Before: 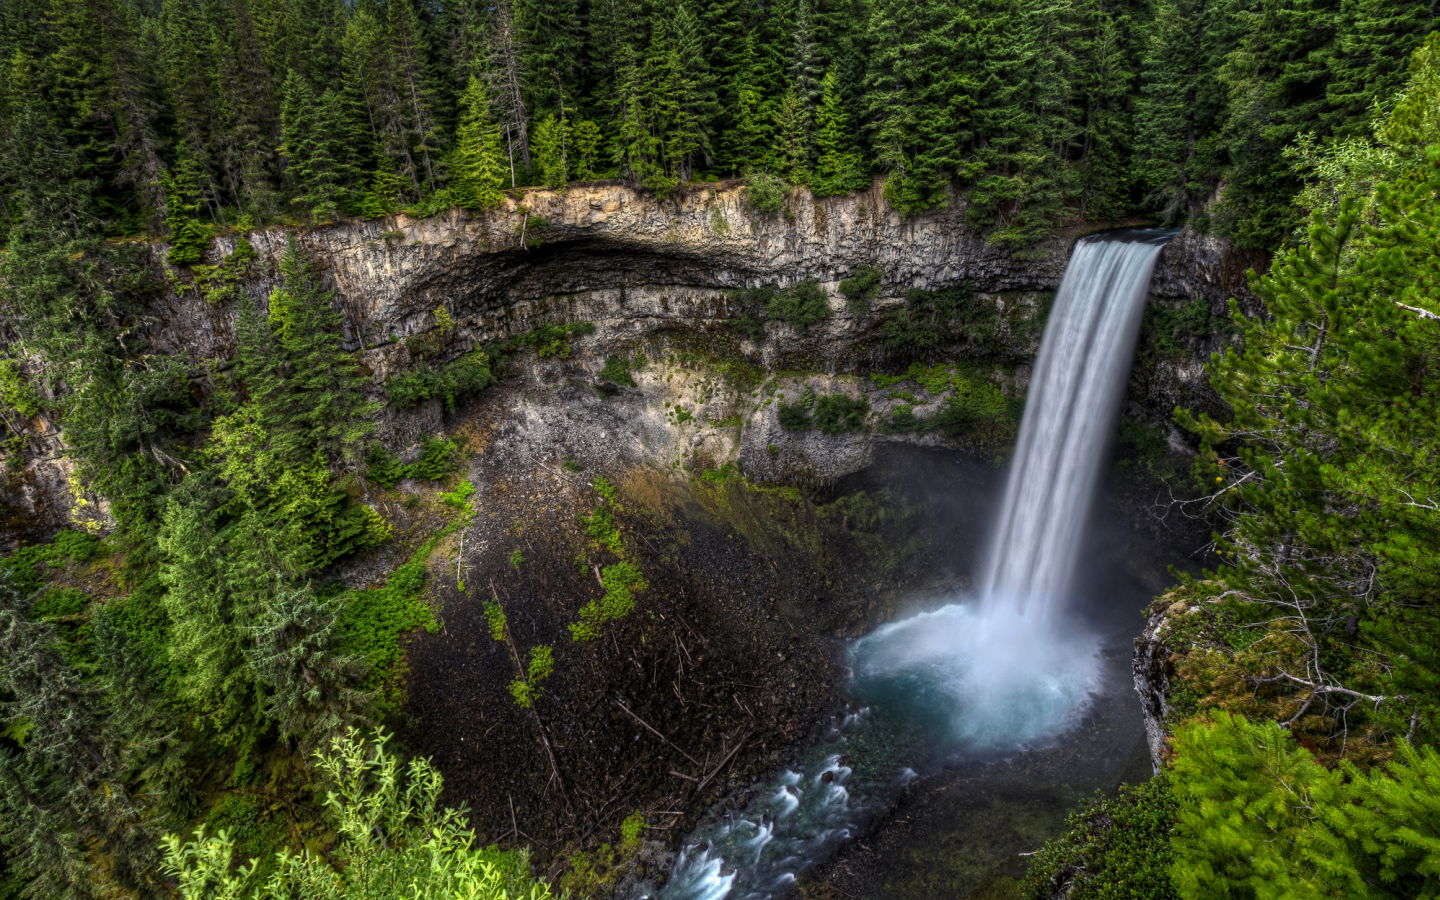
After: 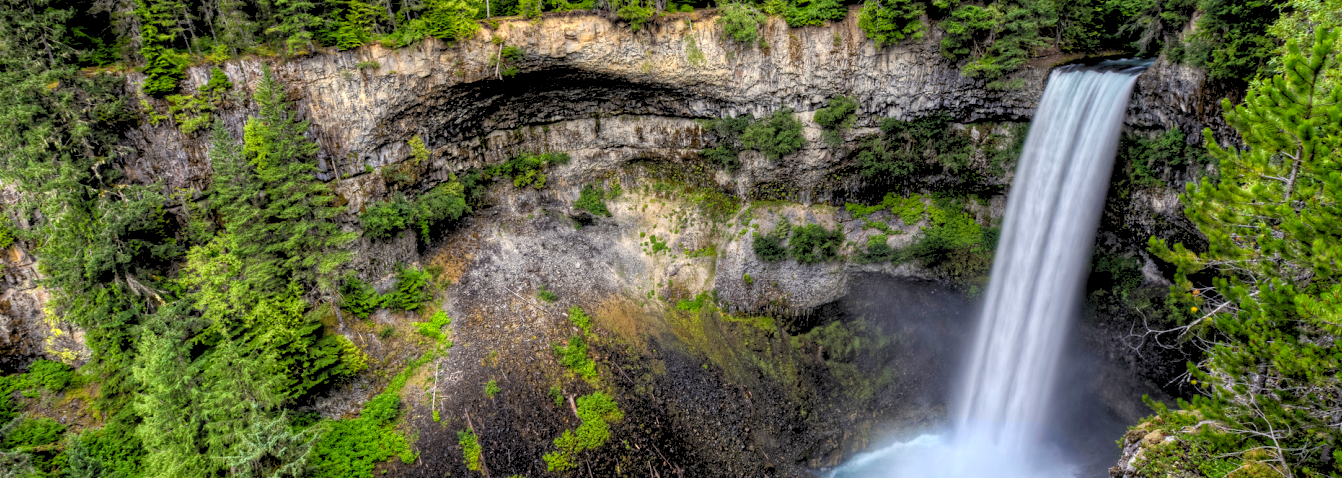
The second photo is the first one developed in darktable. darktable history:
levels: levels [0.072, 0.414, 0.976]
crop: left 1.754%, top 18.923%, right 5.022%, bottom 27.944%
